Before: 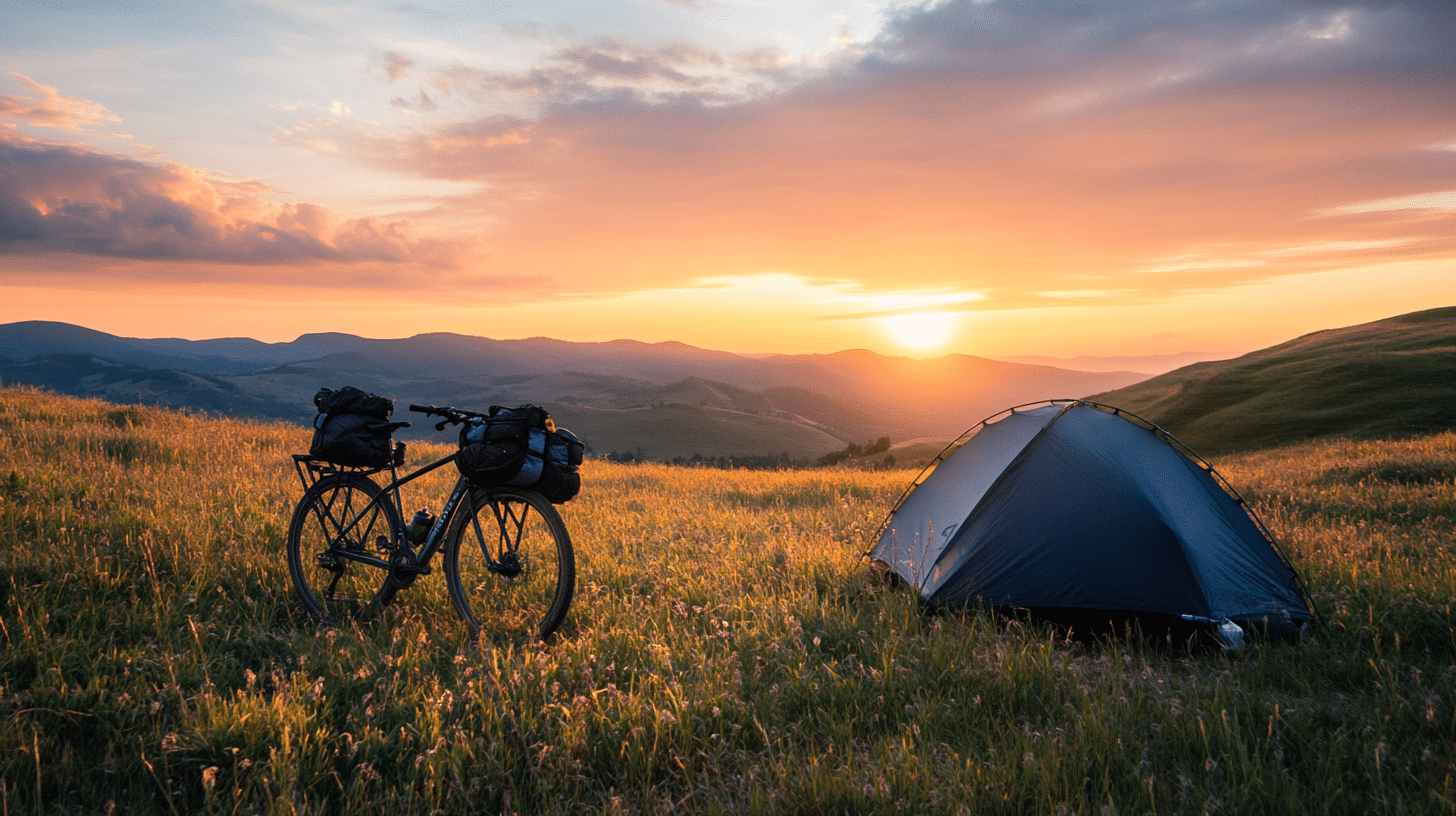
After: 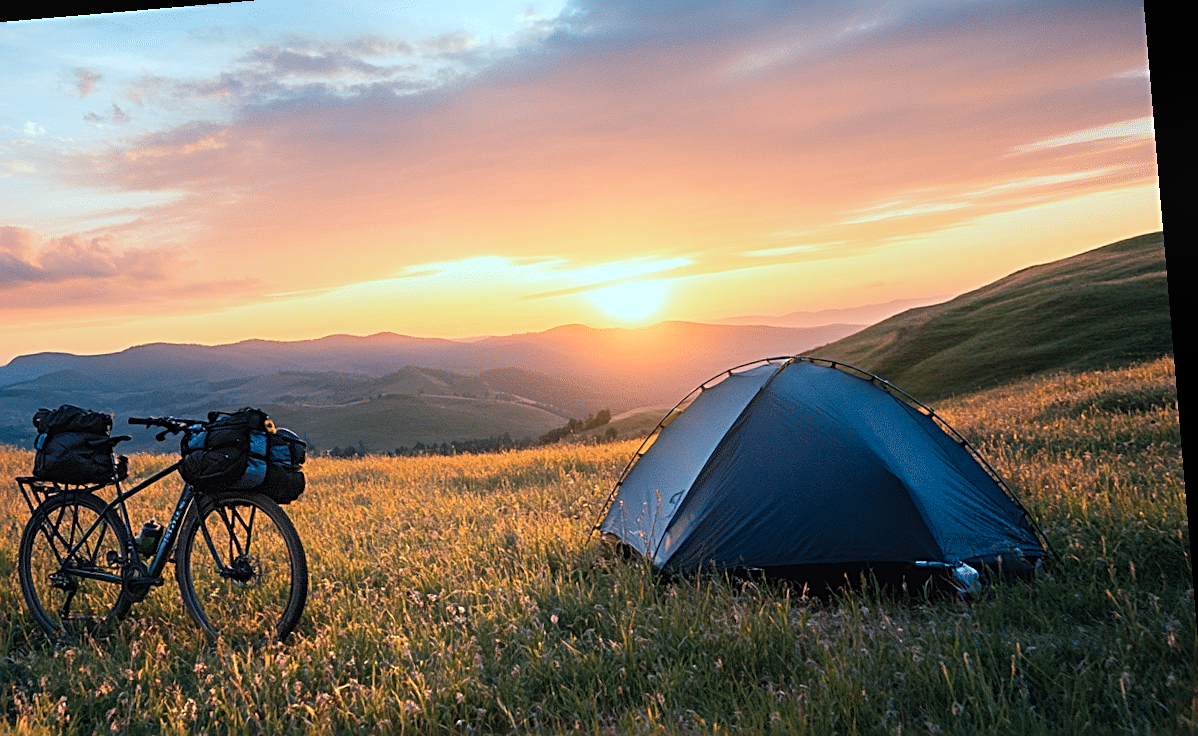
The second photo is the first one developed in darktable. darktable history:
contrast brightness saturation: contrast 0.03, brightness 0.06, saturation 0.13
exposure: exposure -0.01 EV, compensate highlight preservation false
color correction: highlights a* -11.71, highlights b* -15.58
rotate and perspective: rotation -4.86°, automatic cropping off
bloom: size 13.65%, threshold 98.39%, strength 4.82%
sharpen: radius 2.543, amount 0.636
crop and rotate: left 20.74%, top 7.912%, right 0.375%, bottom 13.378%
